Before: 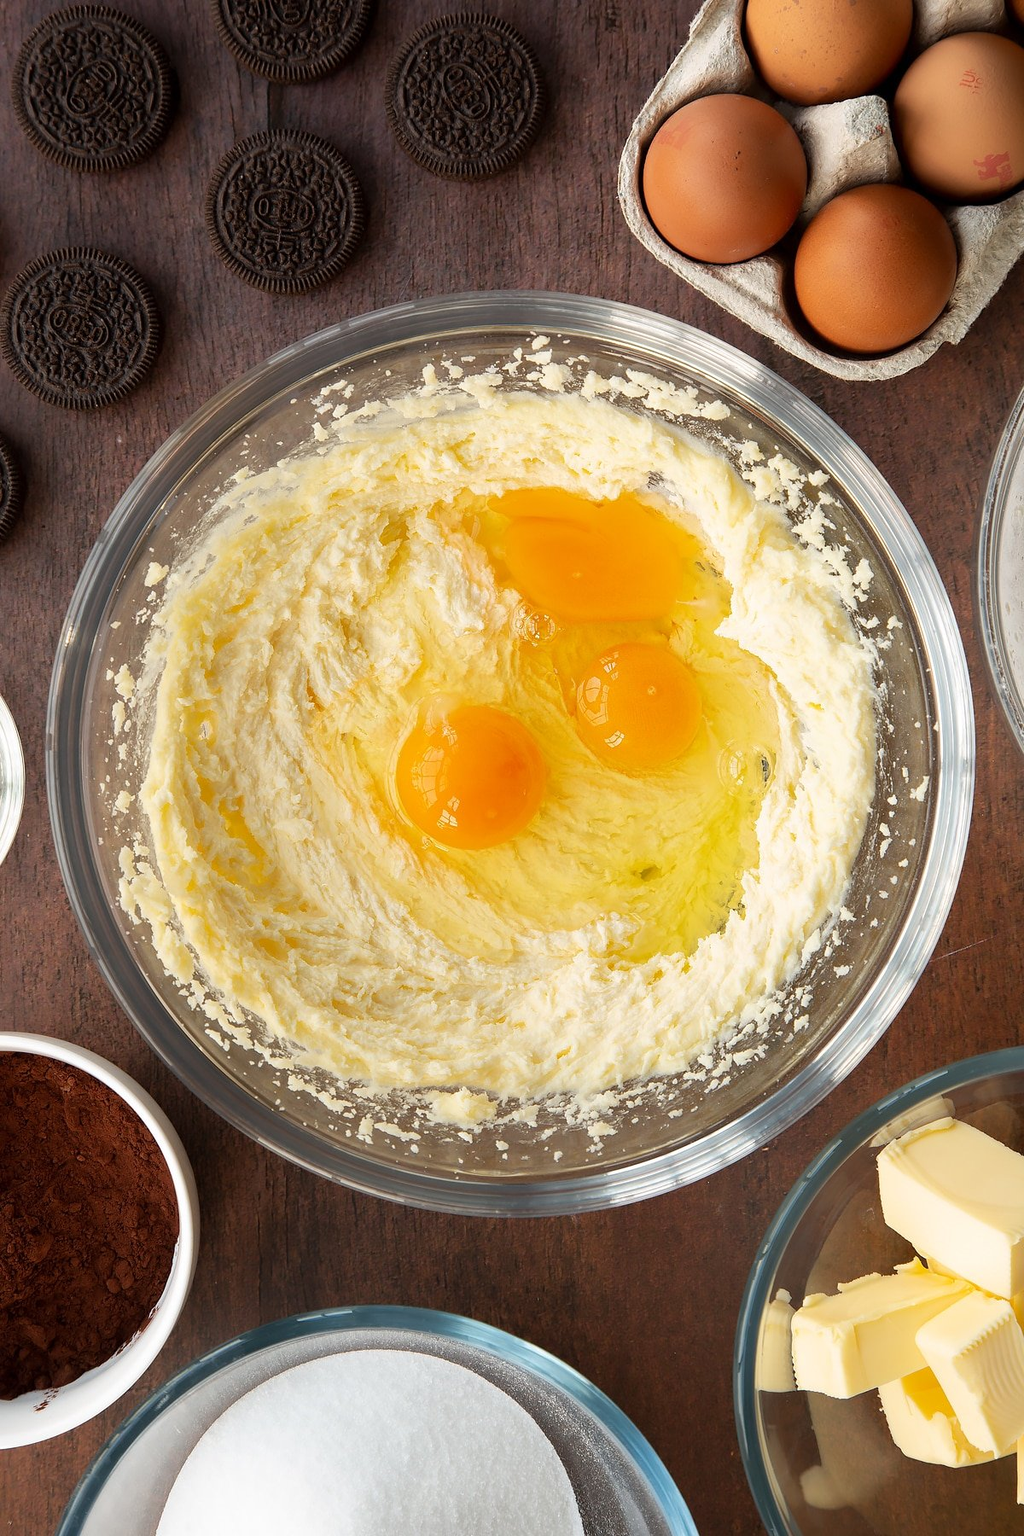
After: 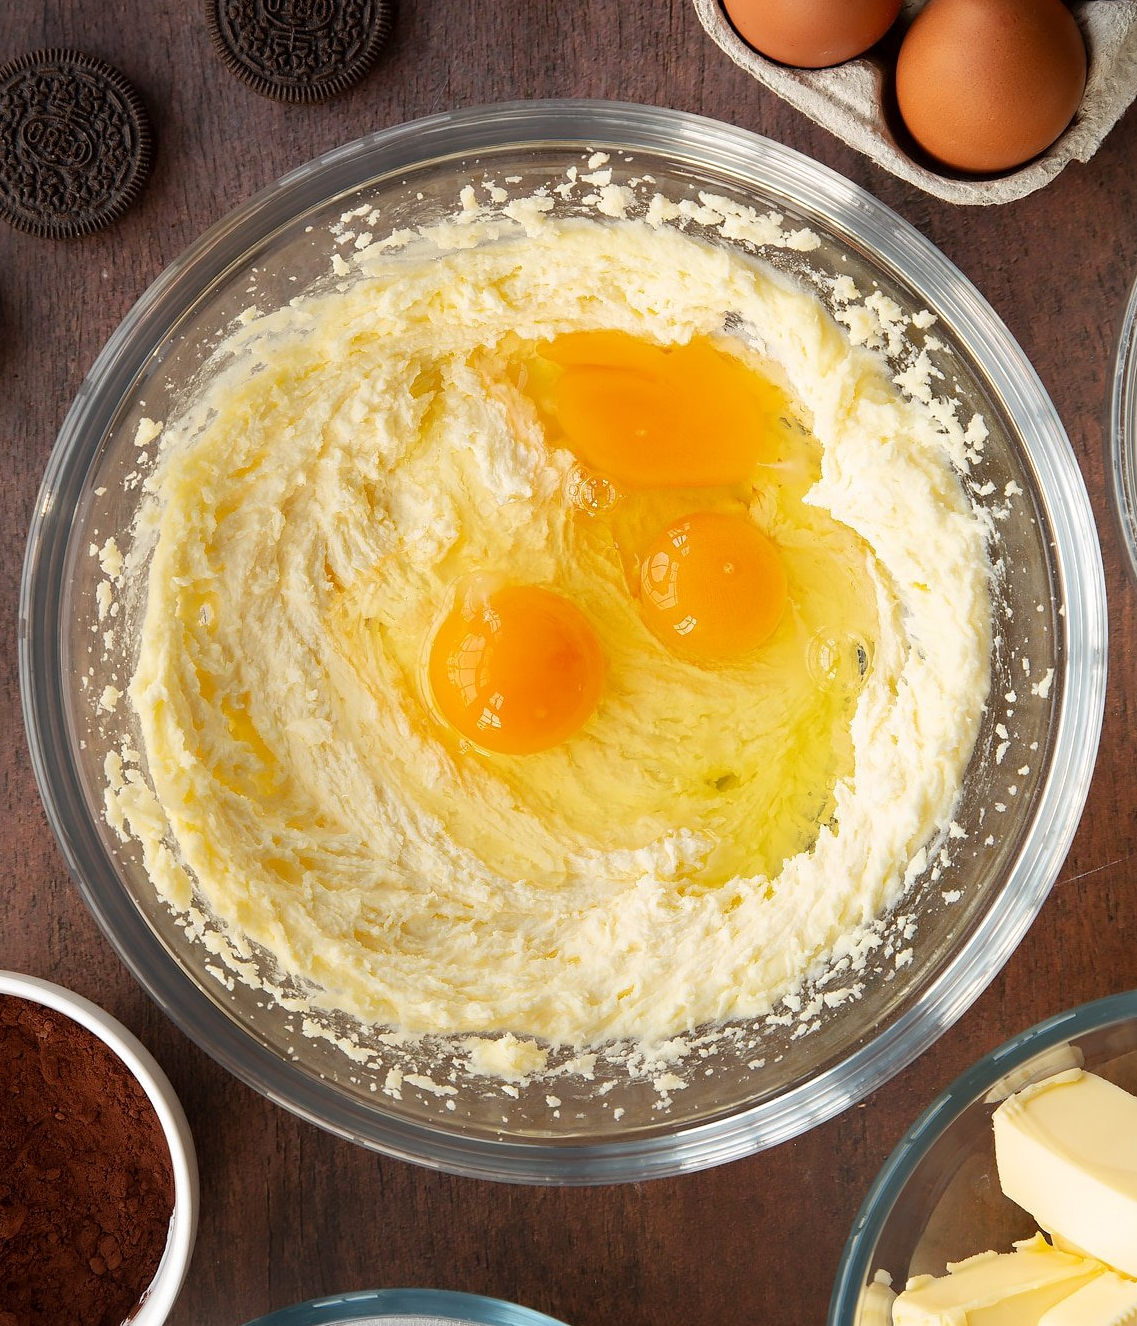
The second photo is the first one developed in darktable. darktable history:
crop and rotate: left 2.987%, top 13.42%, right 2.197%, bottom 12.883%
